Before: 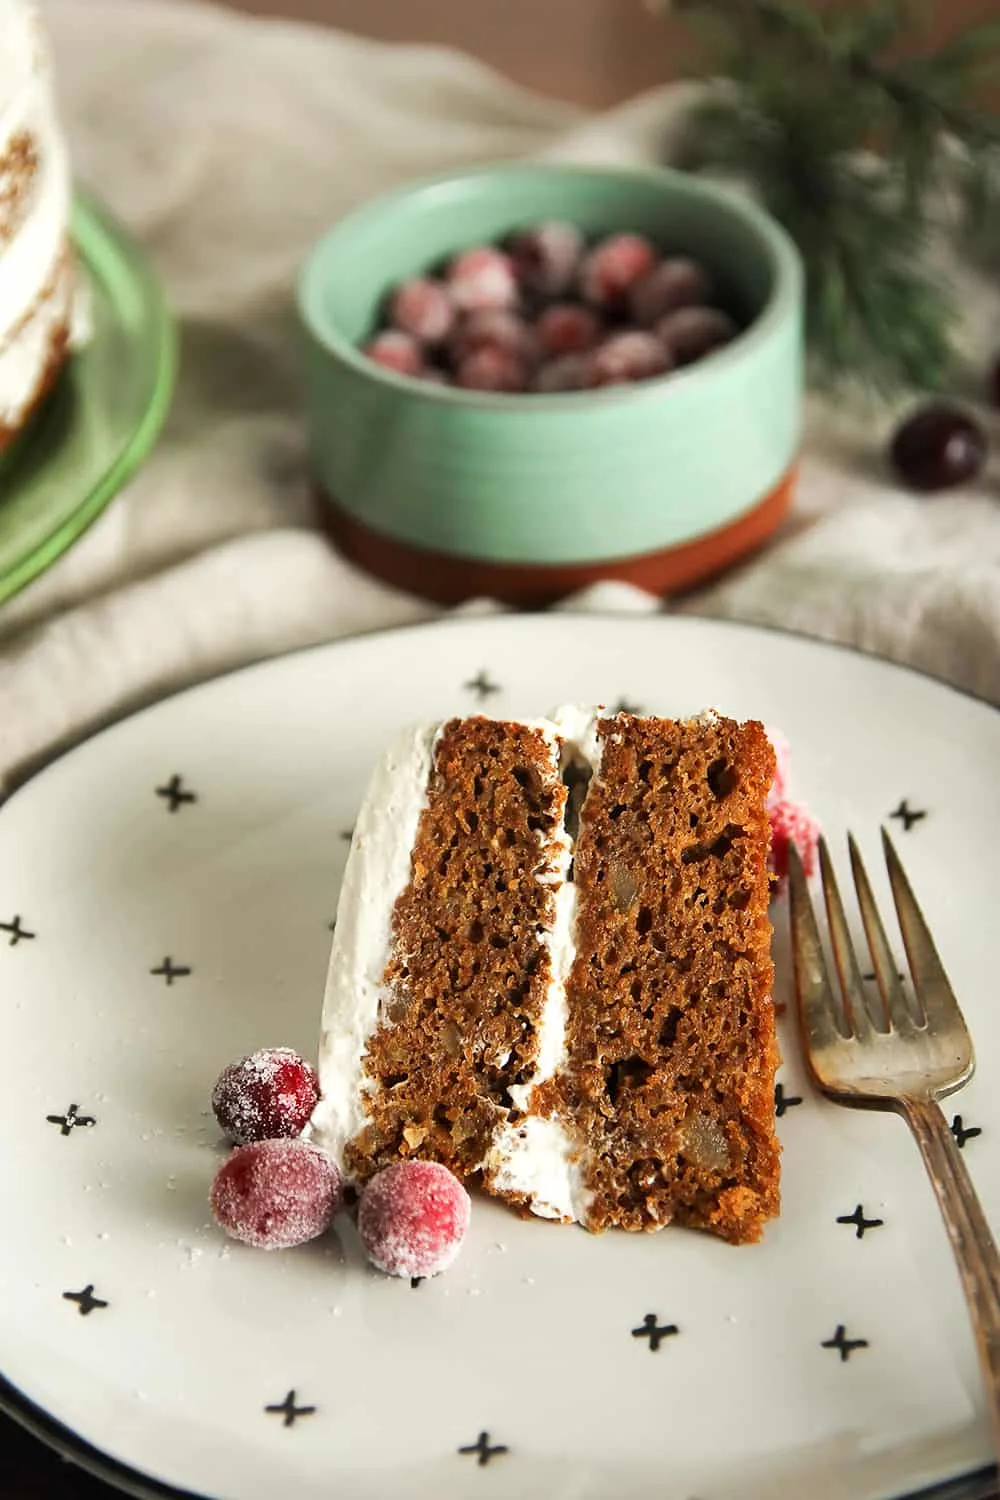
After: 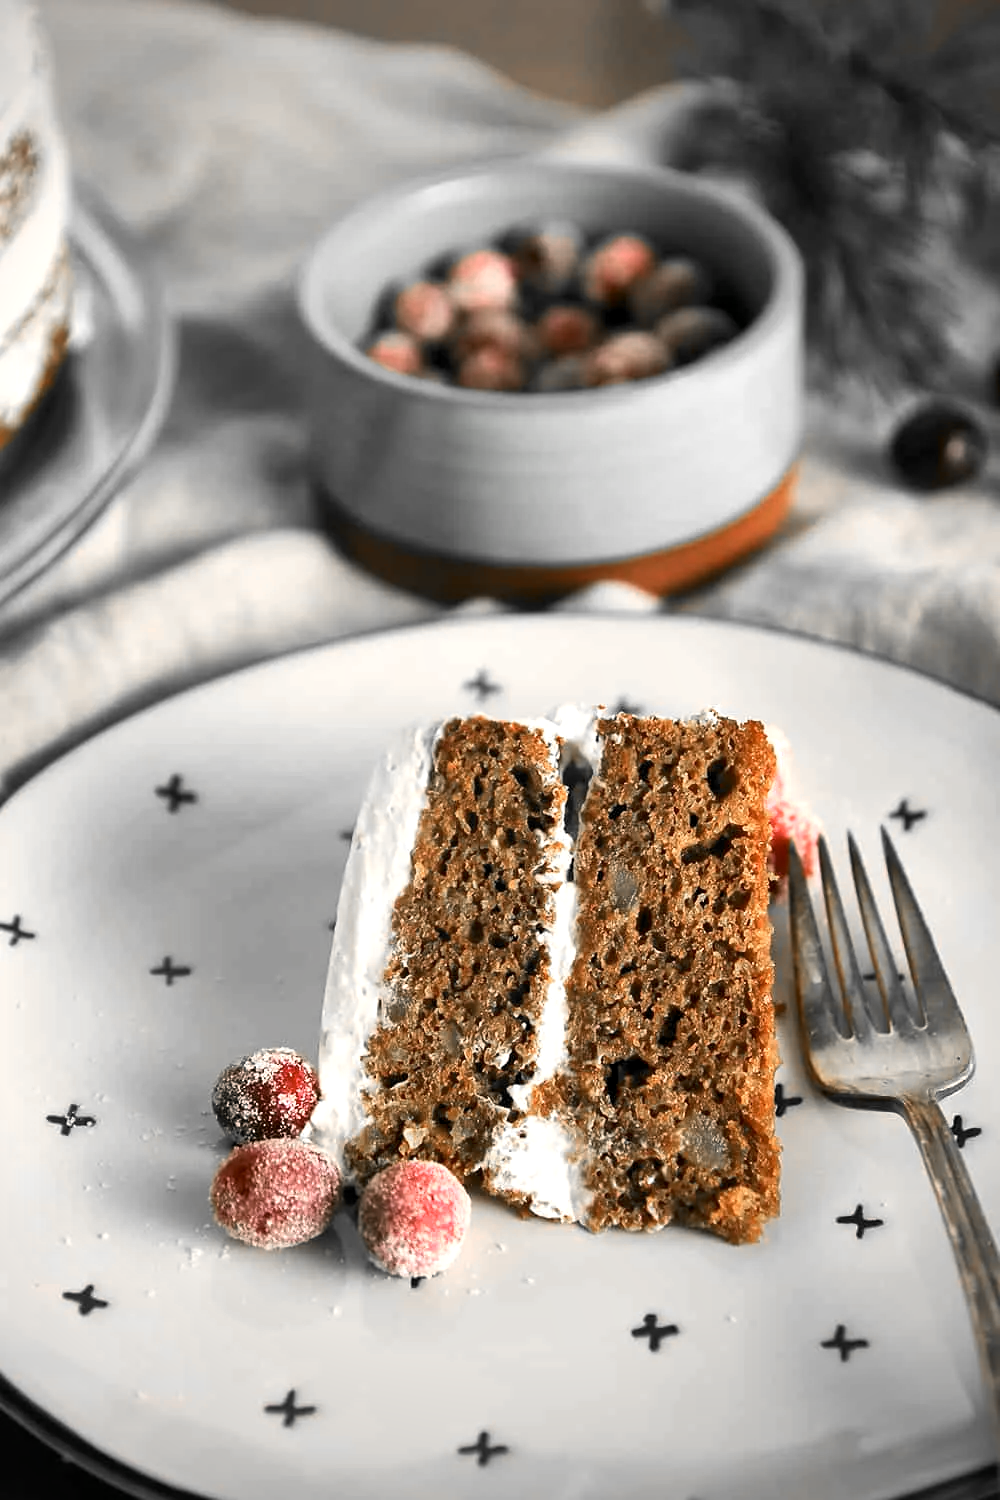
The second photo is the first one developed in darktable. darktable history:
color correction: highlights a* 4.02, highlights b* 4.98, shadows a* -7.55, shadows b* 4.98
vignetting: fall-off start 79.88%
local contrast: mode bilateral grid, contrast 20, coarseness 50, detail 132%, midtone range 0.2
color zones: curves: ch0 [(0, 0.65) (0.096, 0.644) (0.221, 0.539) (0.429, 0.5) (0.571, 0.5) (0.714, 0.5) (0.857, 0.5) (1, 0.65)]; ch1 [(0, 0.5) (0.143, 0.5) (0.257, -0.002) (0.429, 0.04) (0.571, -0.001) (0.714, -0.015) (0.857, 0.024) (1, 0.5)]
